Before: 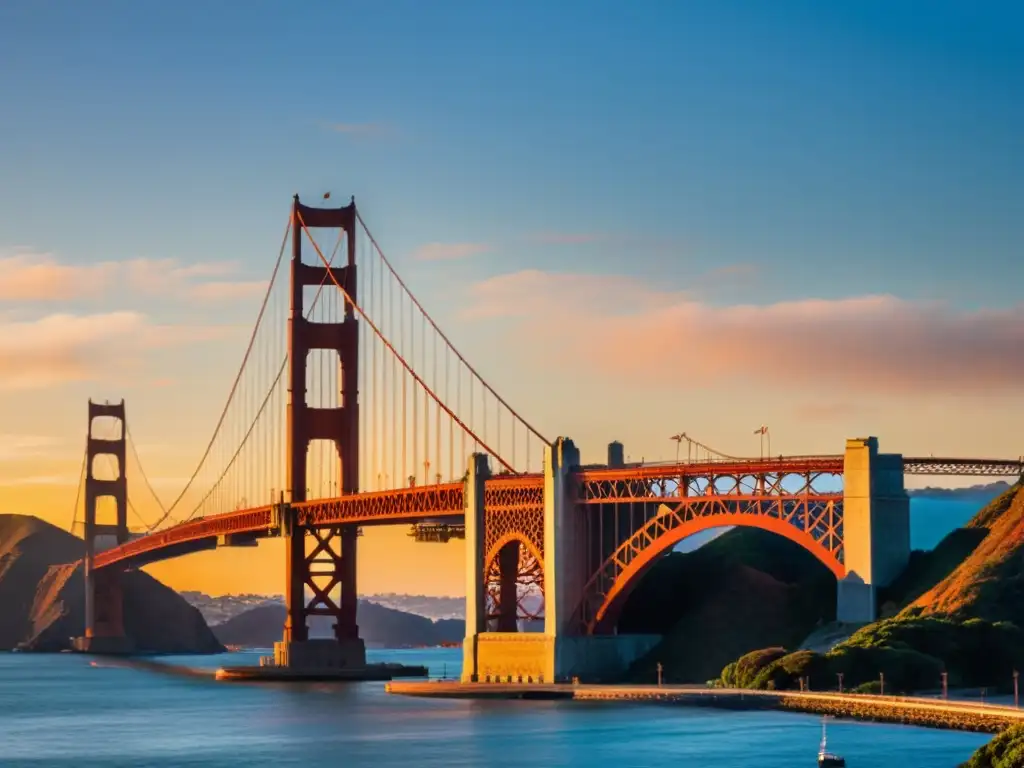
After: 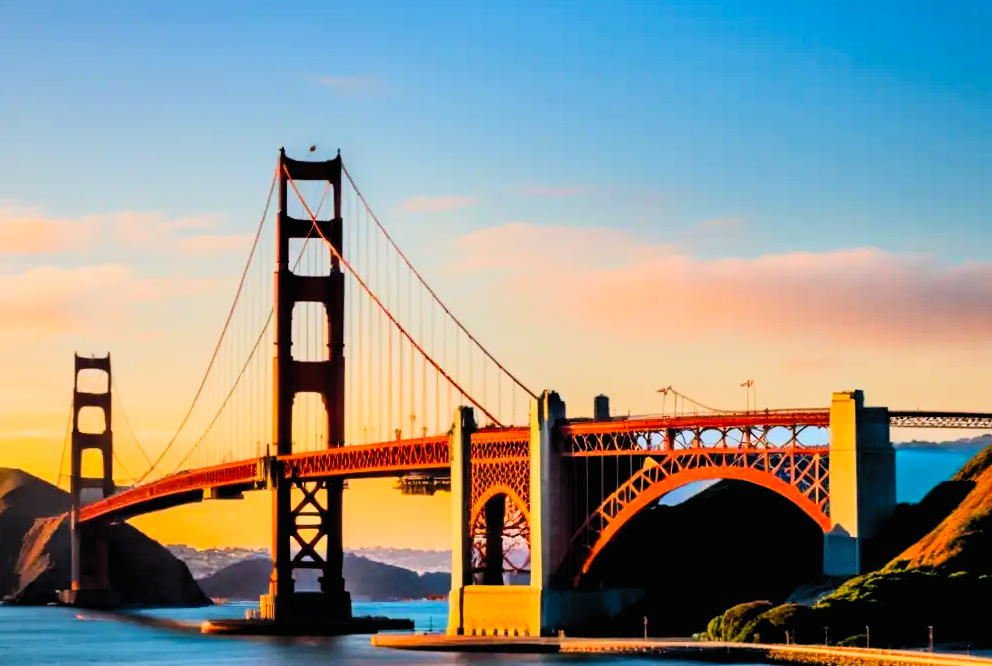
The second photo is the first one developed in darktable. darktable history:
crop: left 1.373%, top 6.13%, right 1.668%, bottom 7.027%
exposure: black level correction 0.011, compensate highlight preservation false
filmic rgb: black relative exposure -5.15 EV, white relative exposure 3.99 EV, hardness 2.88, contrast 1.096, highlights saturation mix -19.21%
contrast brightness saturation: contrast 0.236, brightness 0.257, saturation 0.371
